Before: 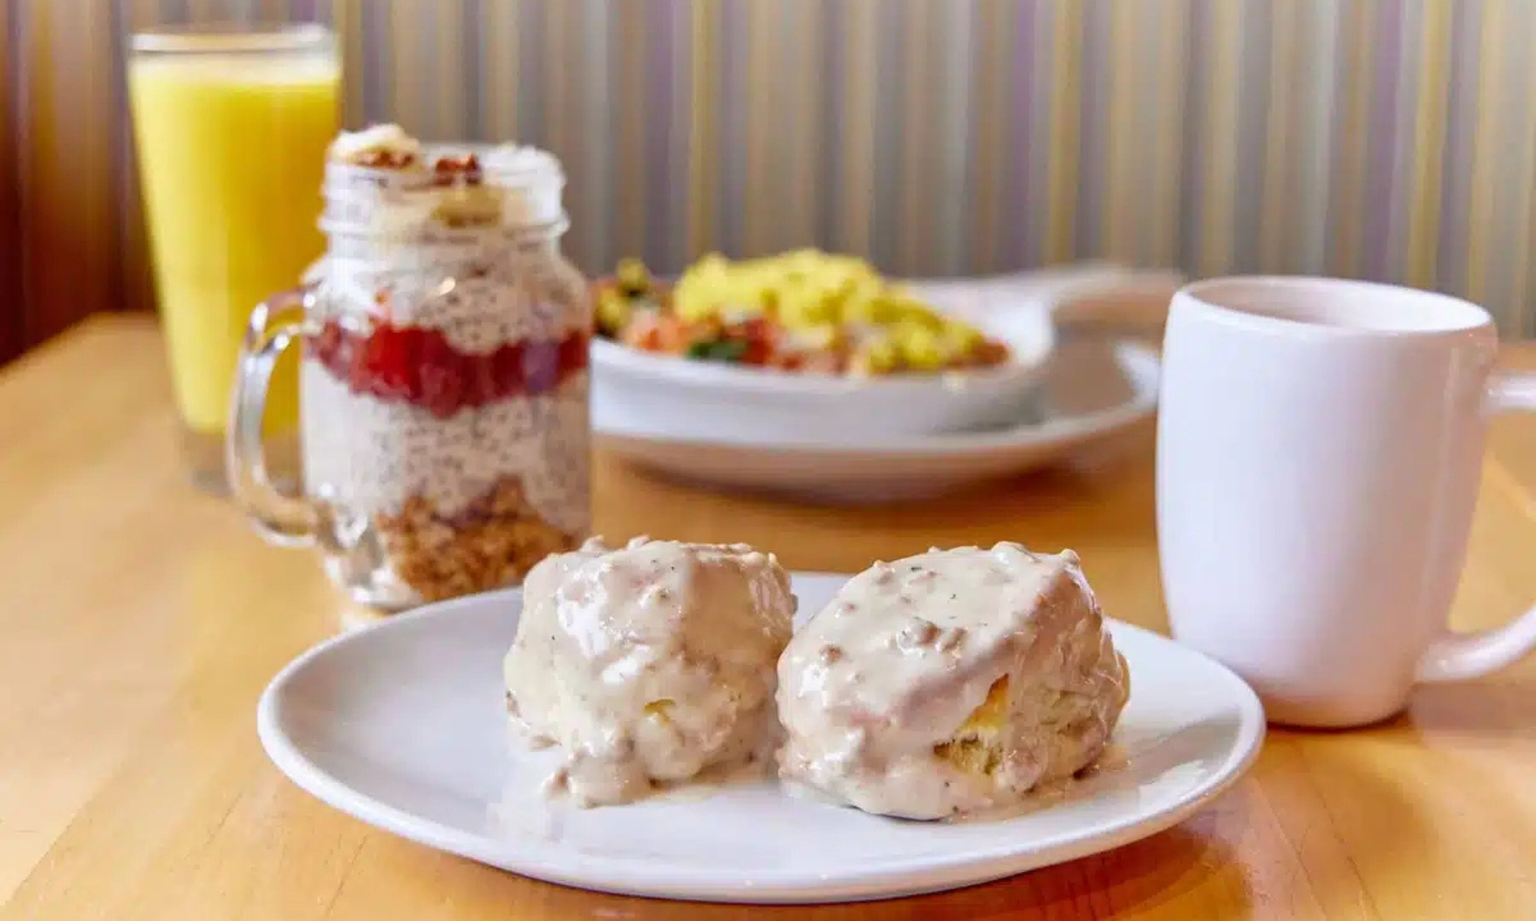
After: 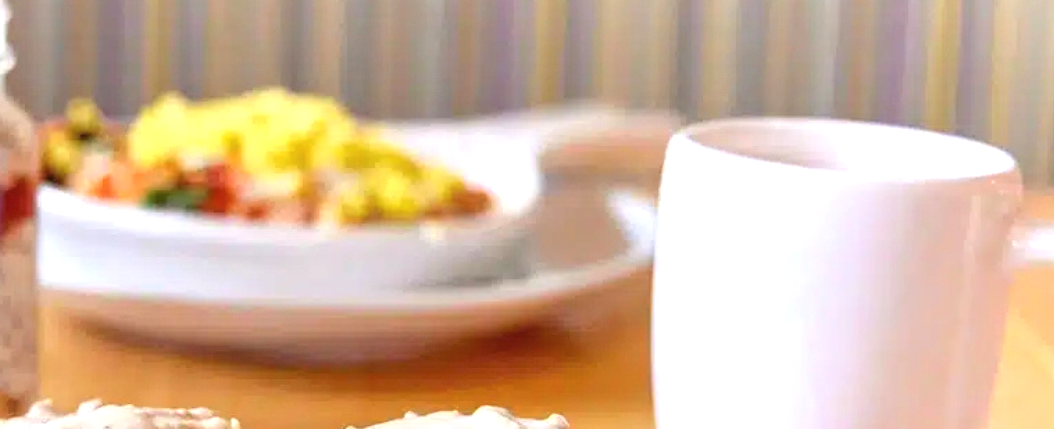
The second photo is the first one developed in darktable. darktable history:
crop: left 36.215%, top 18.239%, right 0.527%, bottom 38.784%
exposure: exposure 0.653 EV, compensate exposure bias true, compensate highlight preservation false
contrast brightness saturation: contrast 0.054, brightness 0.067, saturation 0.011
